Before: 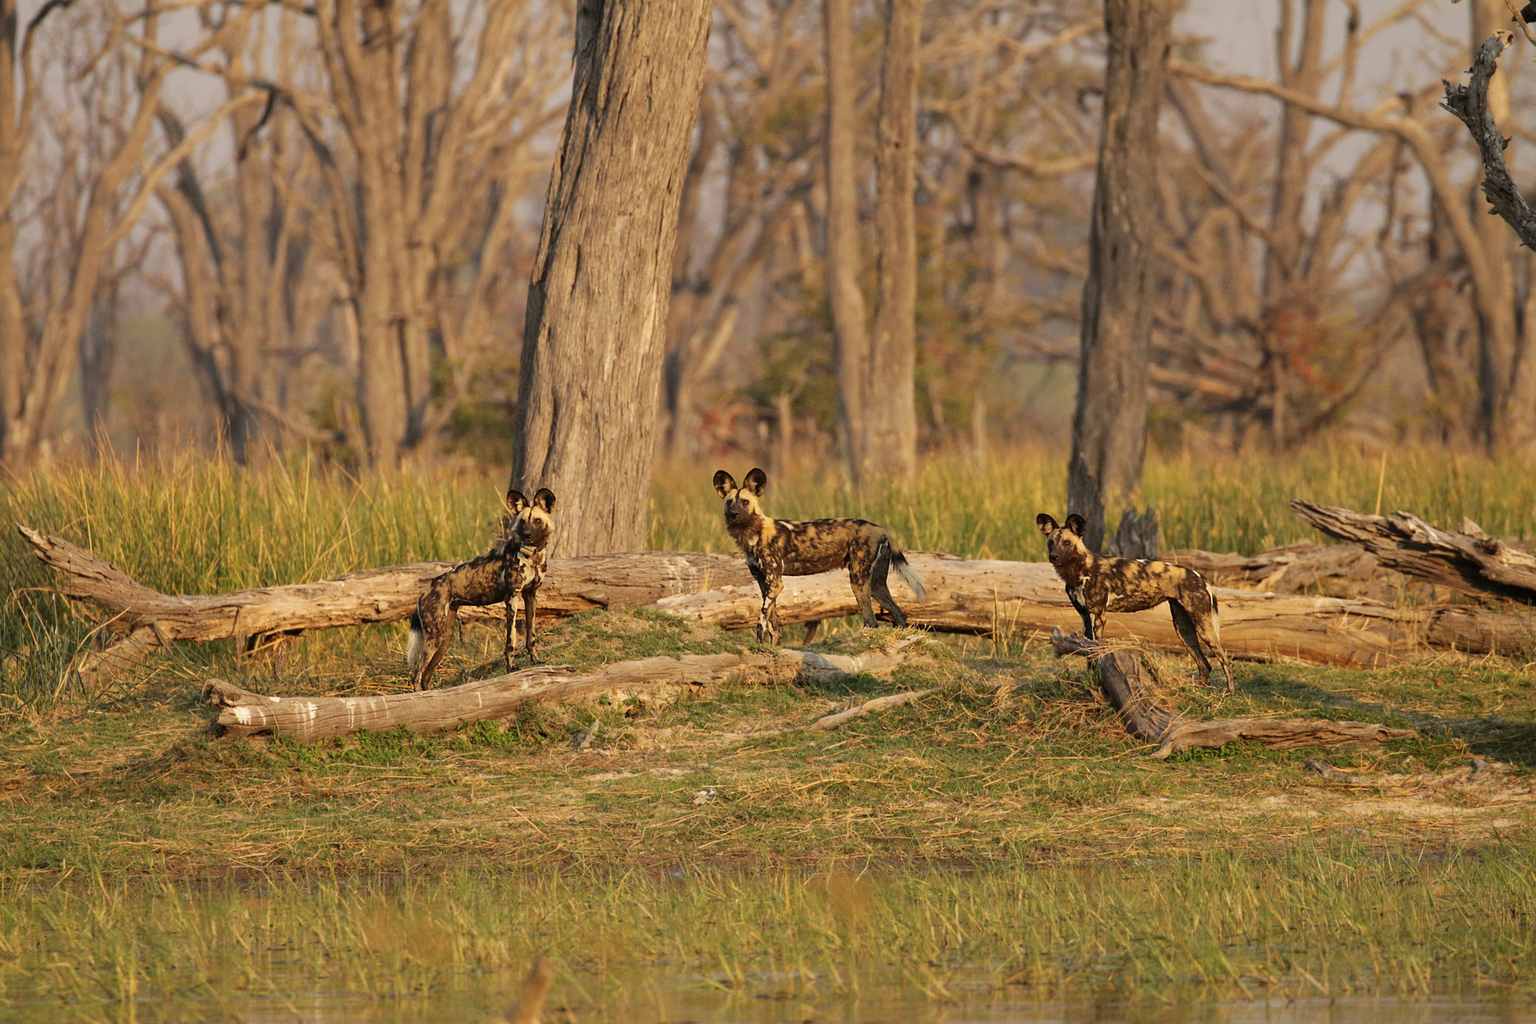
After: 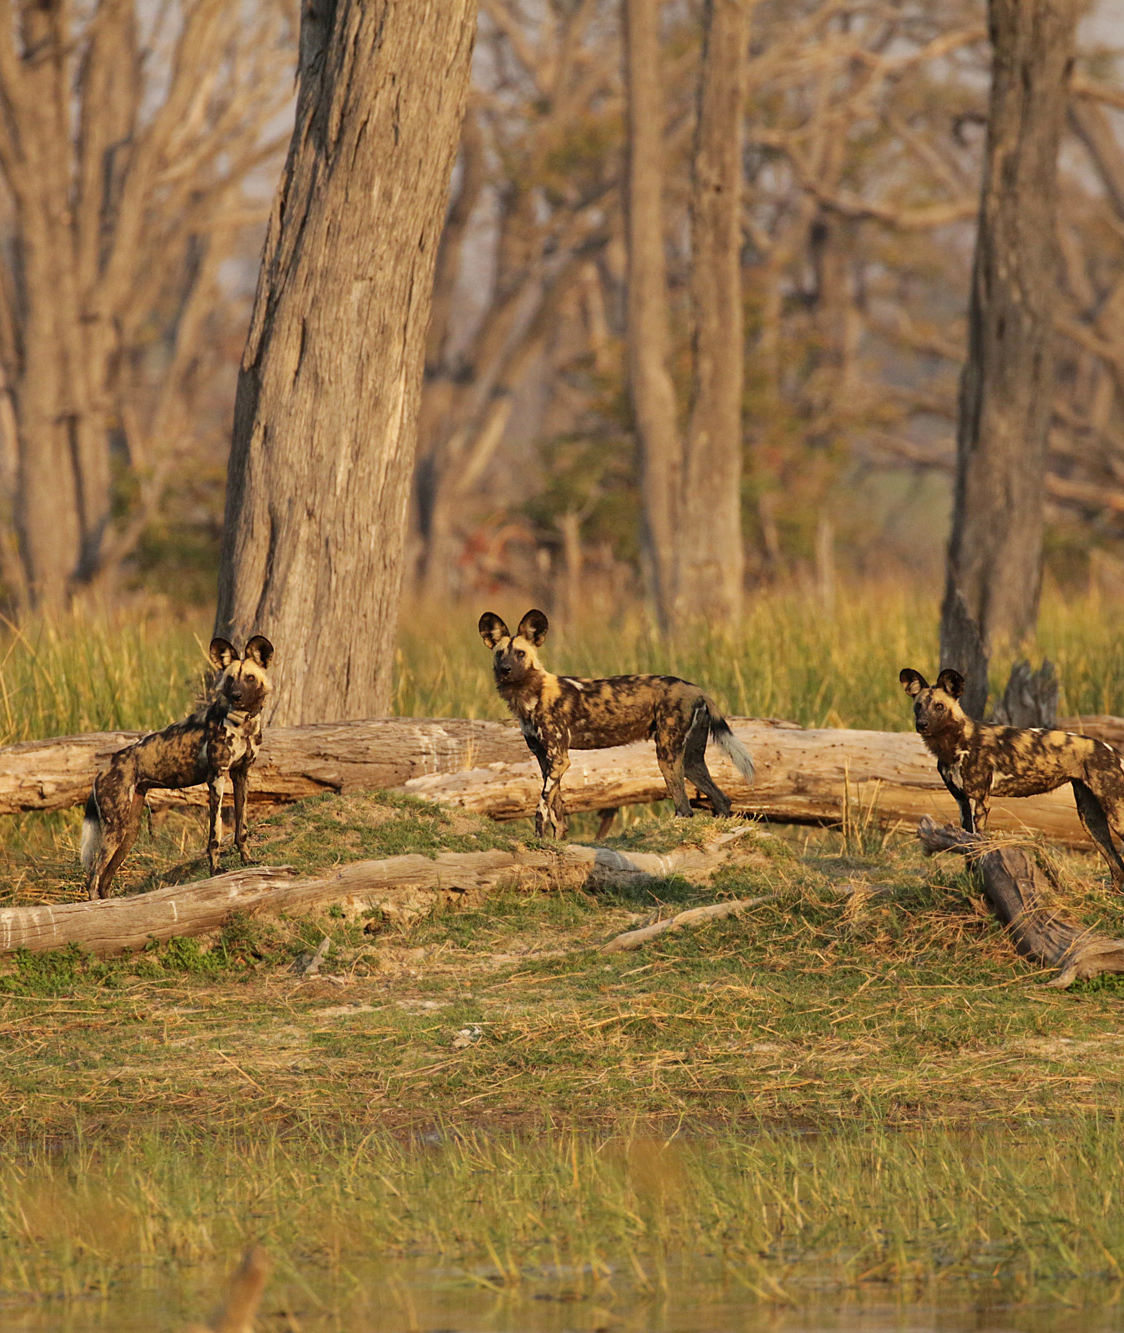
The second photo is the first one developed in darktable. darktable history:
crop and rotate: left 22.548%, right 21.209%
